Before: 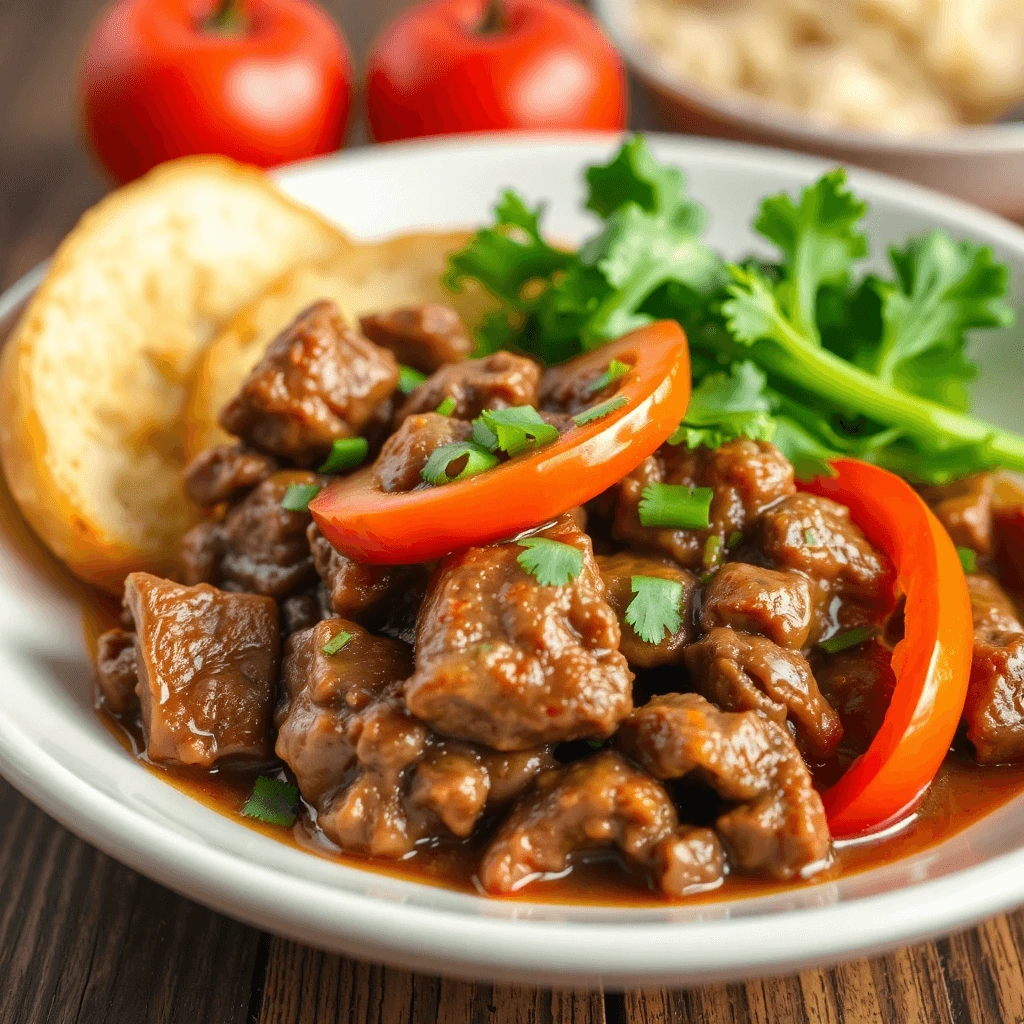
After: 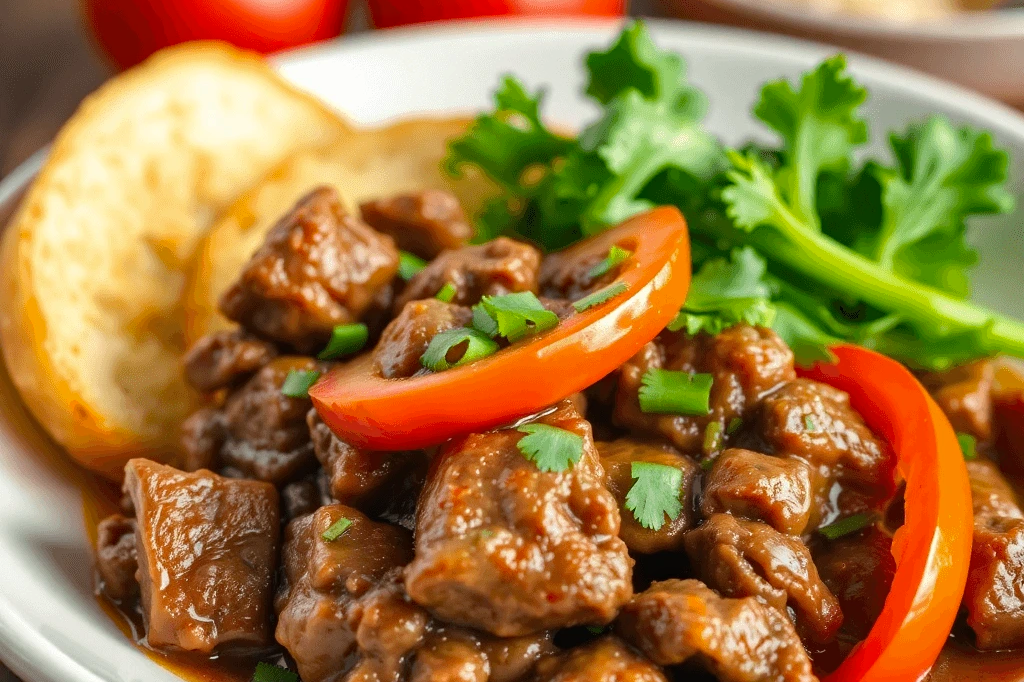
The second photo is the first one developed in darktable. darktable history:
rotate and perspective: automatic cropping original format, crop left 0, crop top 0
haze removal: compatibility mode true, adaptive false
crop: top 11.166%, bottom 22.168%
